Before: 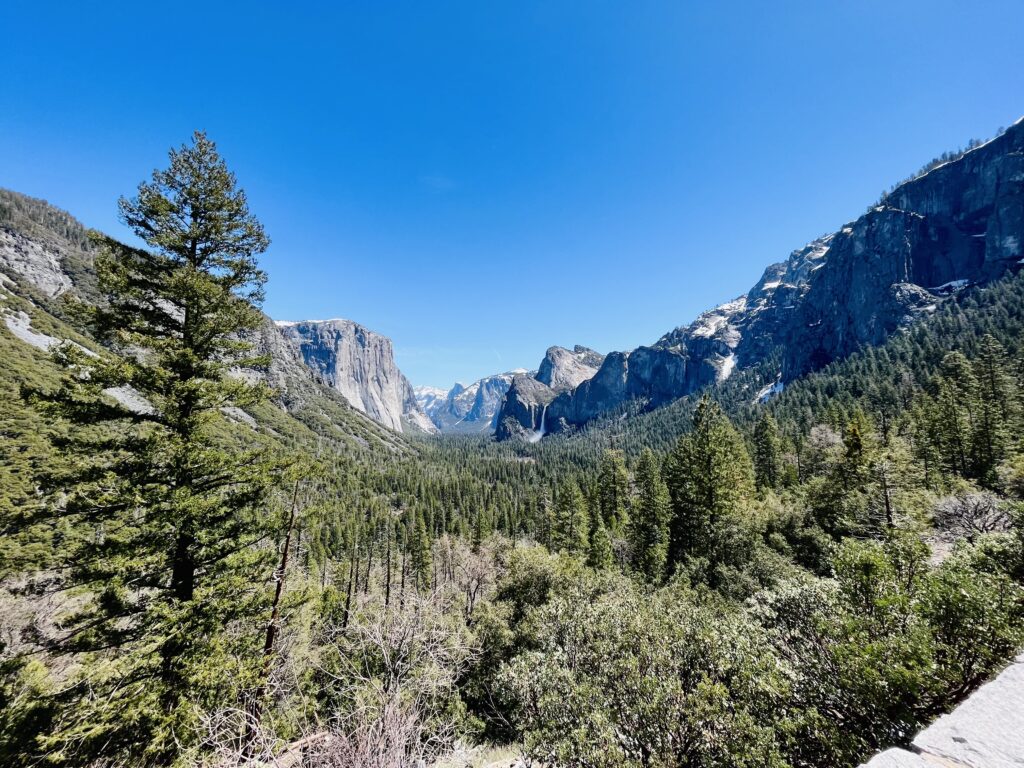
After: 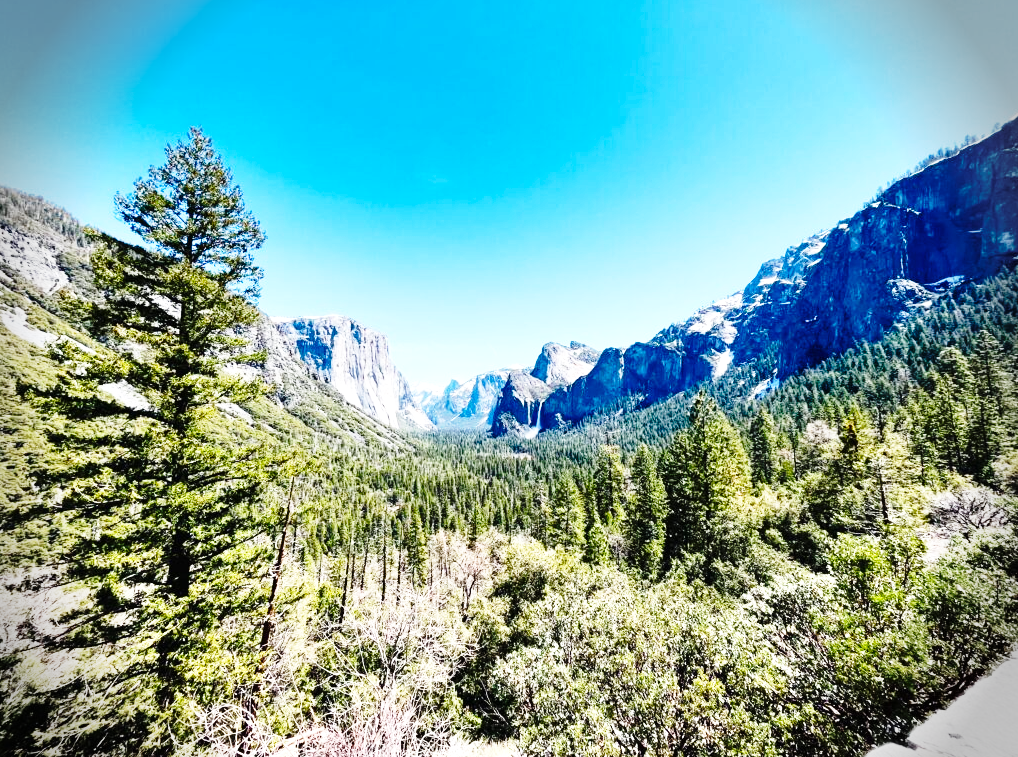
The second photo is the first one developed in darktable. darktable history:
vignetting: fall-off start 88.22%, fall-off radius 24.82%
base curve: curves: ch0 [(0, 0) (0.04, 0.03) (0.133, 0.232) (0.448, 0.748) (0.843, 0.968) (1, 1)], preserve colors none
tone equalizer: on, module defaults
crop: left 0.424%, top 0.529%, right 0.156%, bottom 0.897%
exposure: black level correction 0, exposure 0.679 EV, compensate highlight preservation false
shadows and highlights: shadows -87.65, highlights -36.96, highlights color adjustment 42.76%, soften with gaussian
